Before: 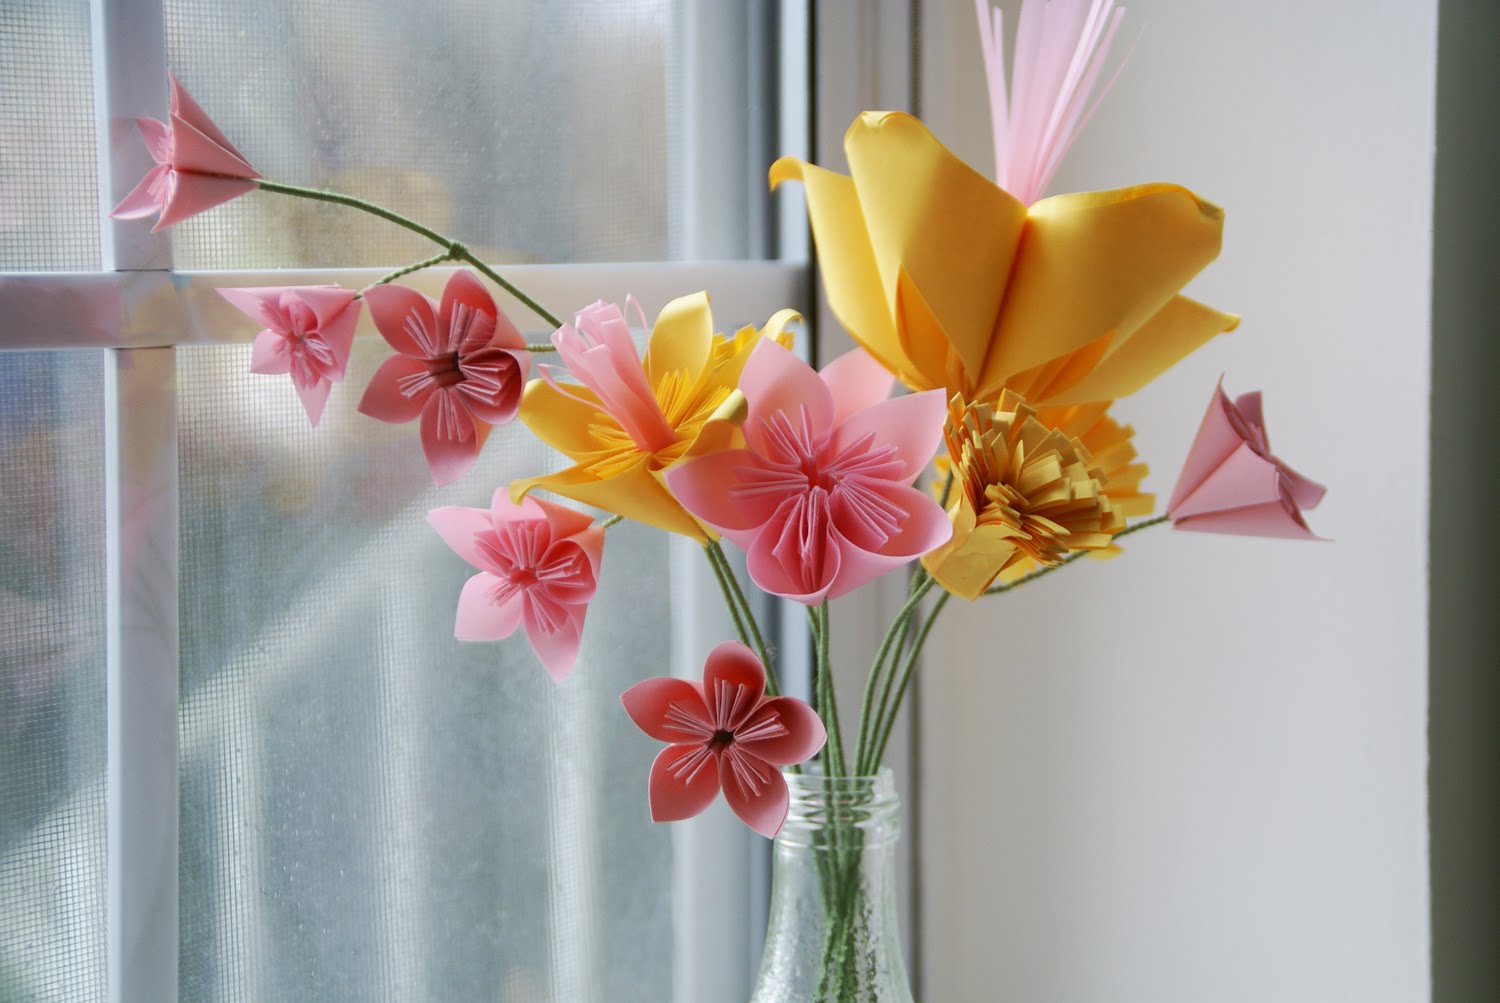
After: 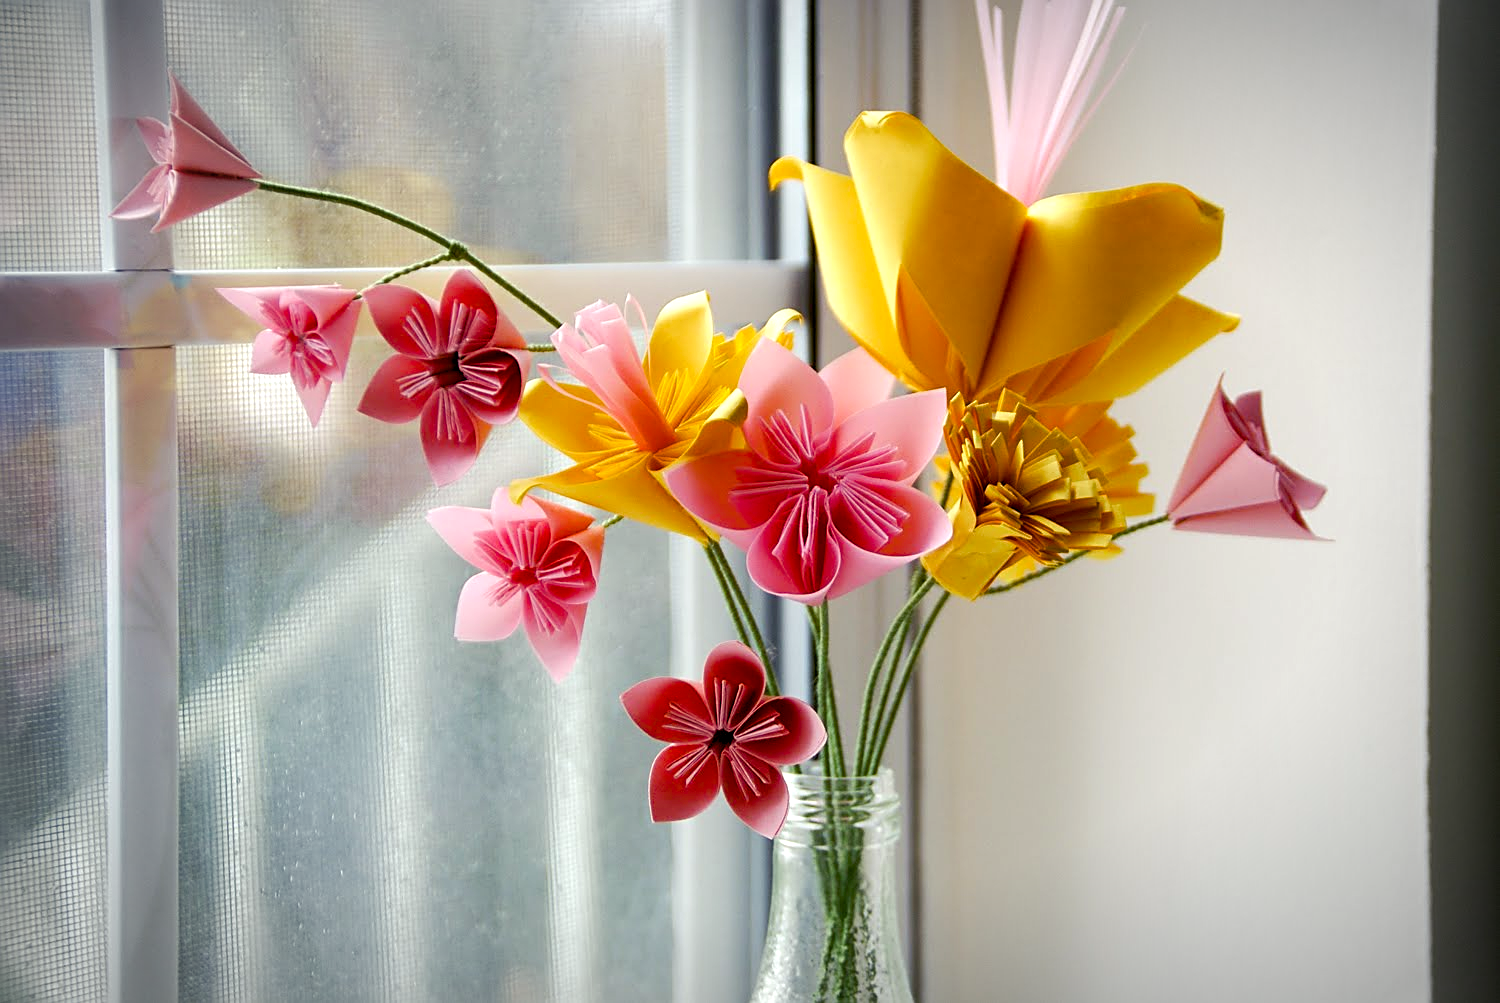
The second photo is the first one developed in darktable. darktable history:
color balance rgb: shadows lift › luminance -21.66%, shadows lift › chroma 6.57%, shadows lift › hue 270°, power › chroma 0.68%, power › hue 60°, highlights gain › luminance 6.08%, highlights gain › chroma 1.33%, highlights gain › hue 90°, global offset › luminance -0.87%, perceptual saturation grading › global saturation 26.86%, perceptual saturation grading › highlights -28.39%, perceptual saturation grading › mid-tones 15.22%, perceptual saturation grading › shadows 33.98%, perceptual brilliance grading › highlights 10%, perceptual brilliance grading › mid-tones 5%
sharpen: on, module defaults
vignetting: automatic ratio true
